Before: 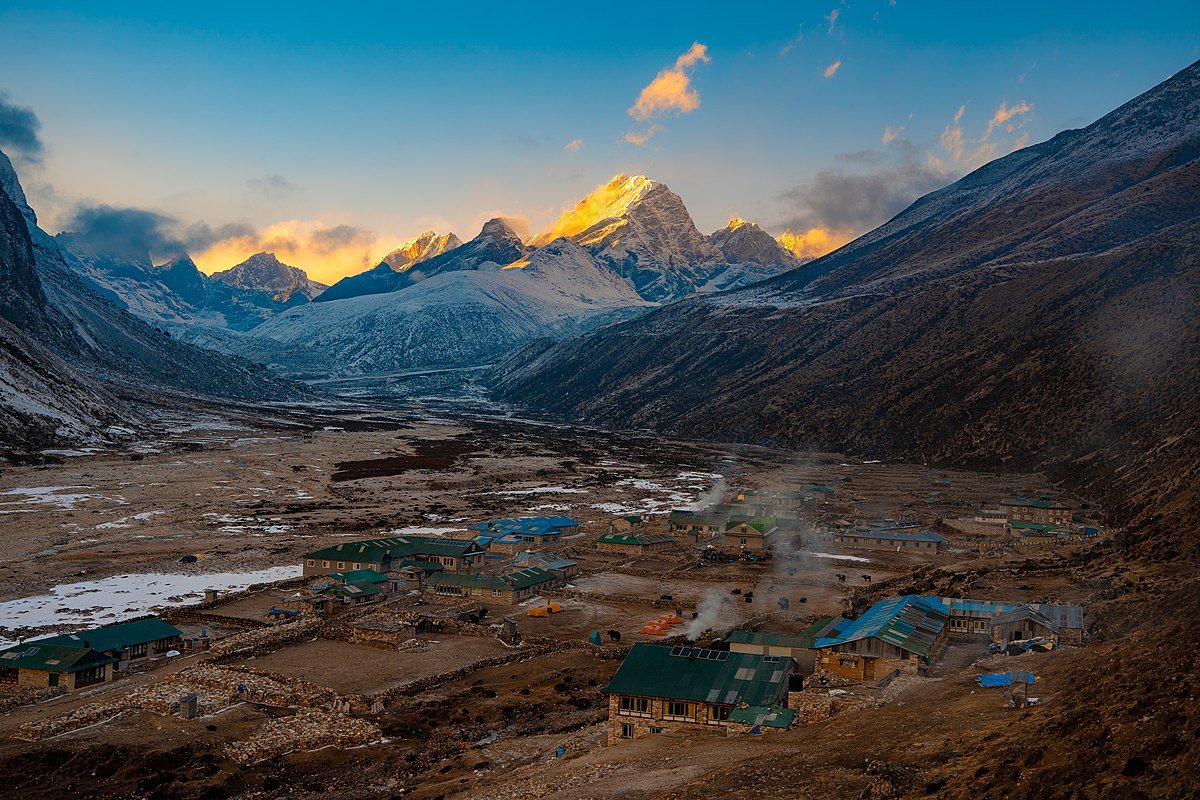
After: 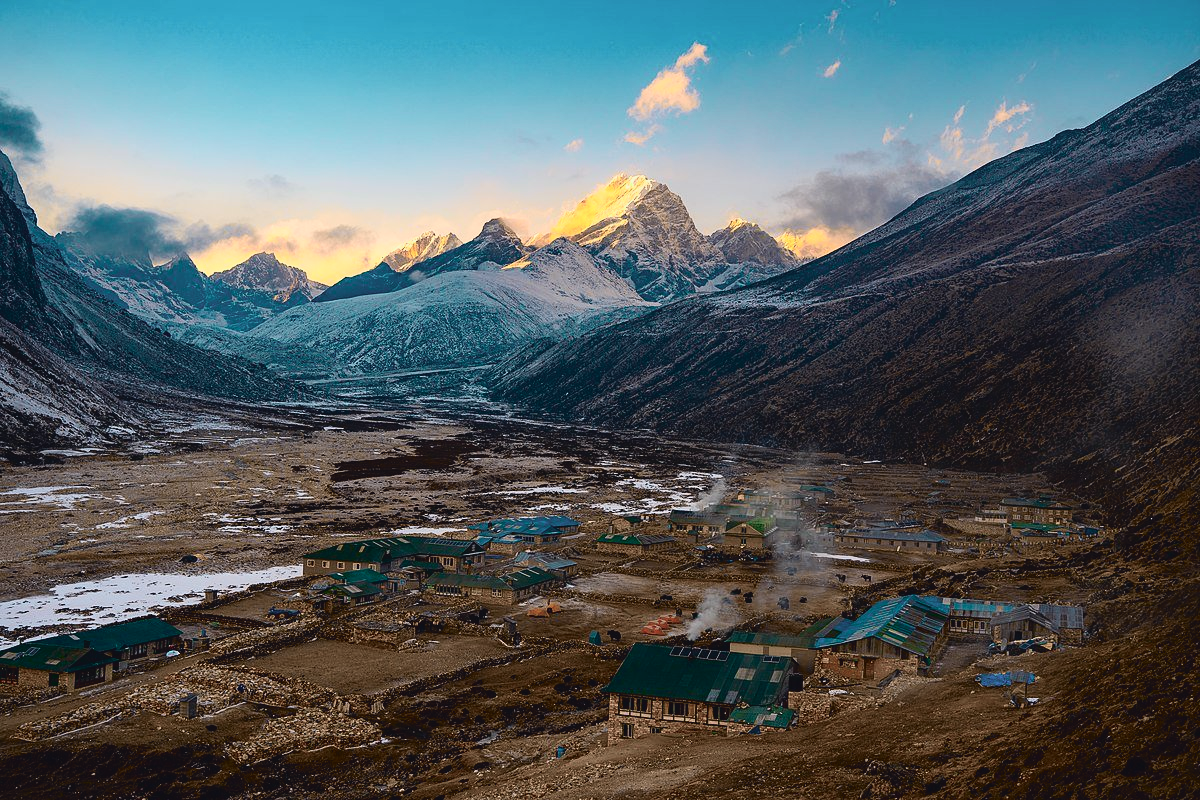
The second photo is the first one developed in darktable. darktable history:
tone curve: curves: ch0 [(0, 0.039) (0.104, 0.094) (0.285, 0.301) (0.673, 0.796) (0.845, 0.932) (0.994, 0.971)]; ch1 [(0, 0) (0.356, 0.385) (0.424, 0.405) (0.498, 0.502) (0.586, 0.57) (0.657, 0.642) (1, 1)]; ch2 [(0, 0) (0.424, 0.438) (0.46, 0.453) (0.515, 0.505) (0.557, 0.57) (0.612, 0.583) (0.722, 0.67) (1, 1)], color space Lab, independent channels, preserve colors none
